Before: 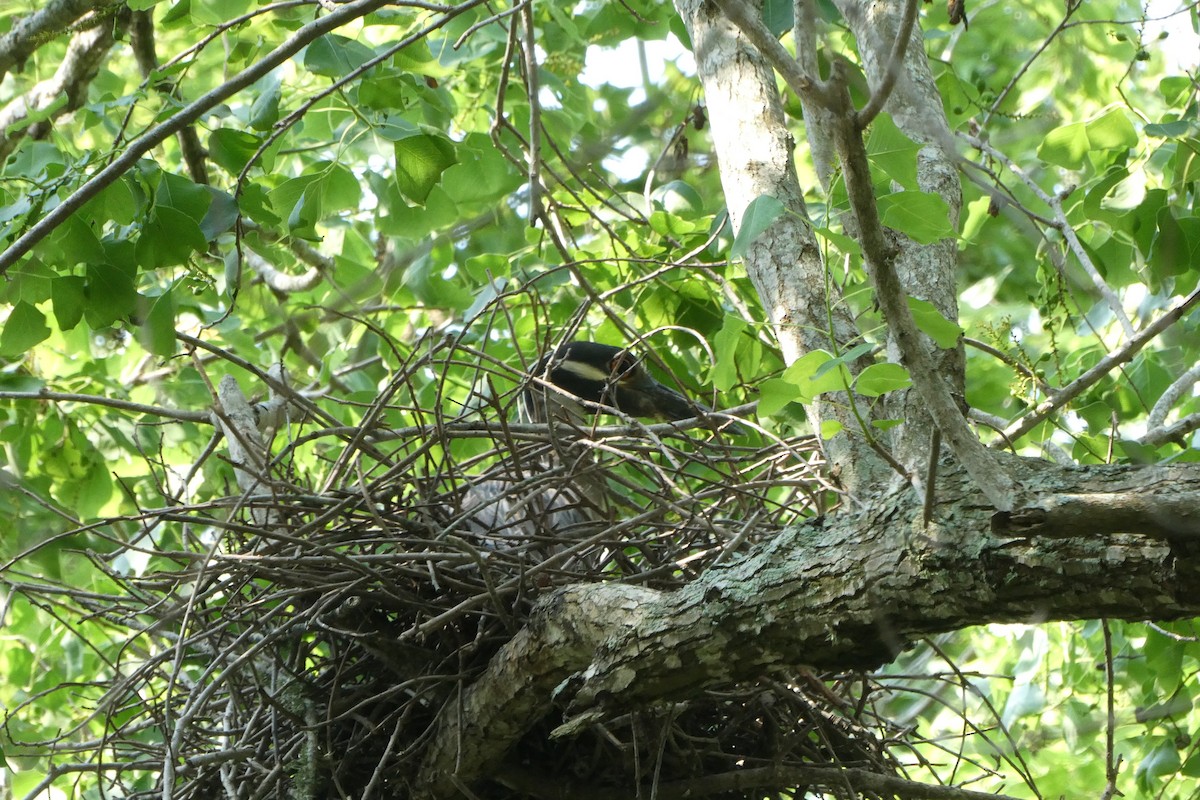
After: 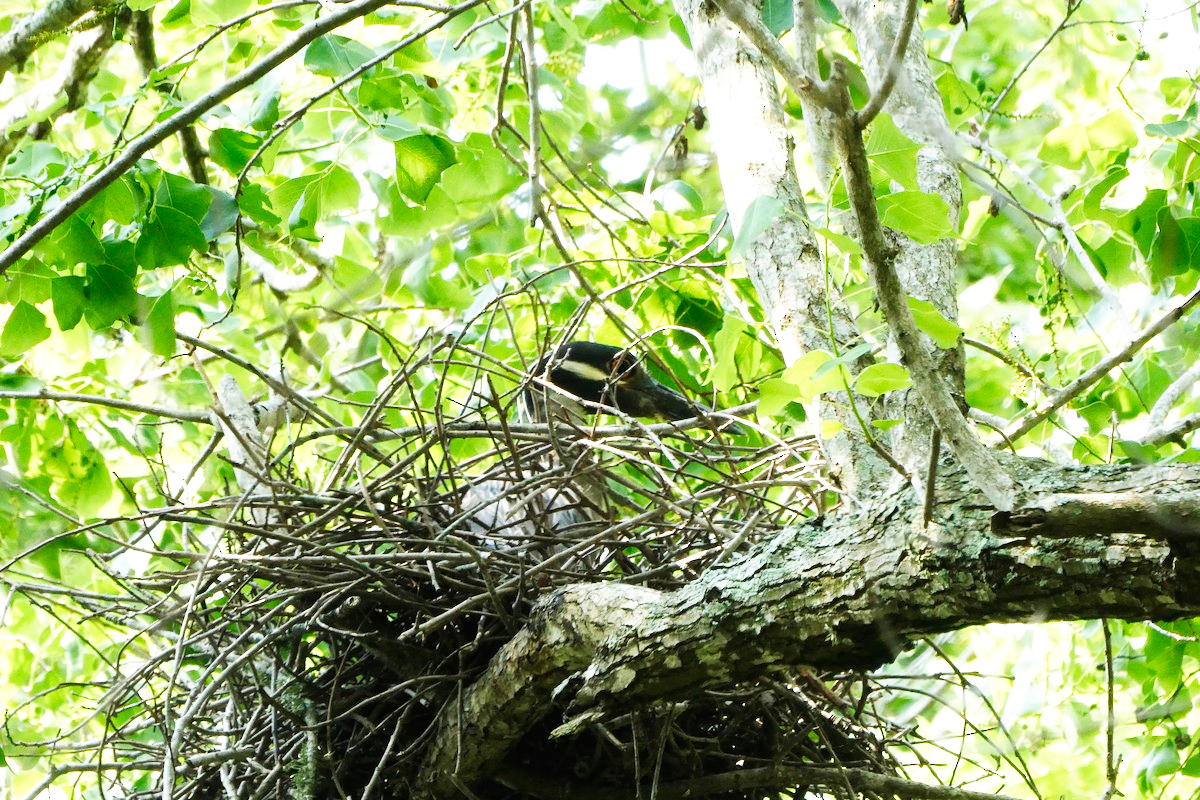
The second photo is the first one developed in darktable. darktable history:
base curve: curves: ch0 [(0, 0) (0.007, 0.004) (0.027, 0.03) (0.046, 0.07) (0.207, 0.54) (0.442, 0.872) (0.673, 0.972) (1, 1)], preserve colors none
levels: black 0.106%, white 99.89%
